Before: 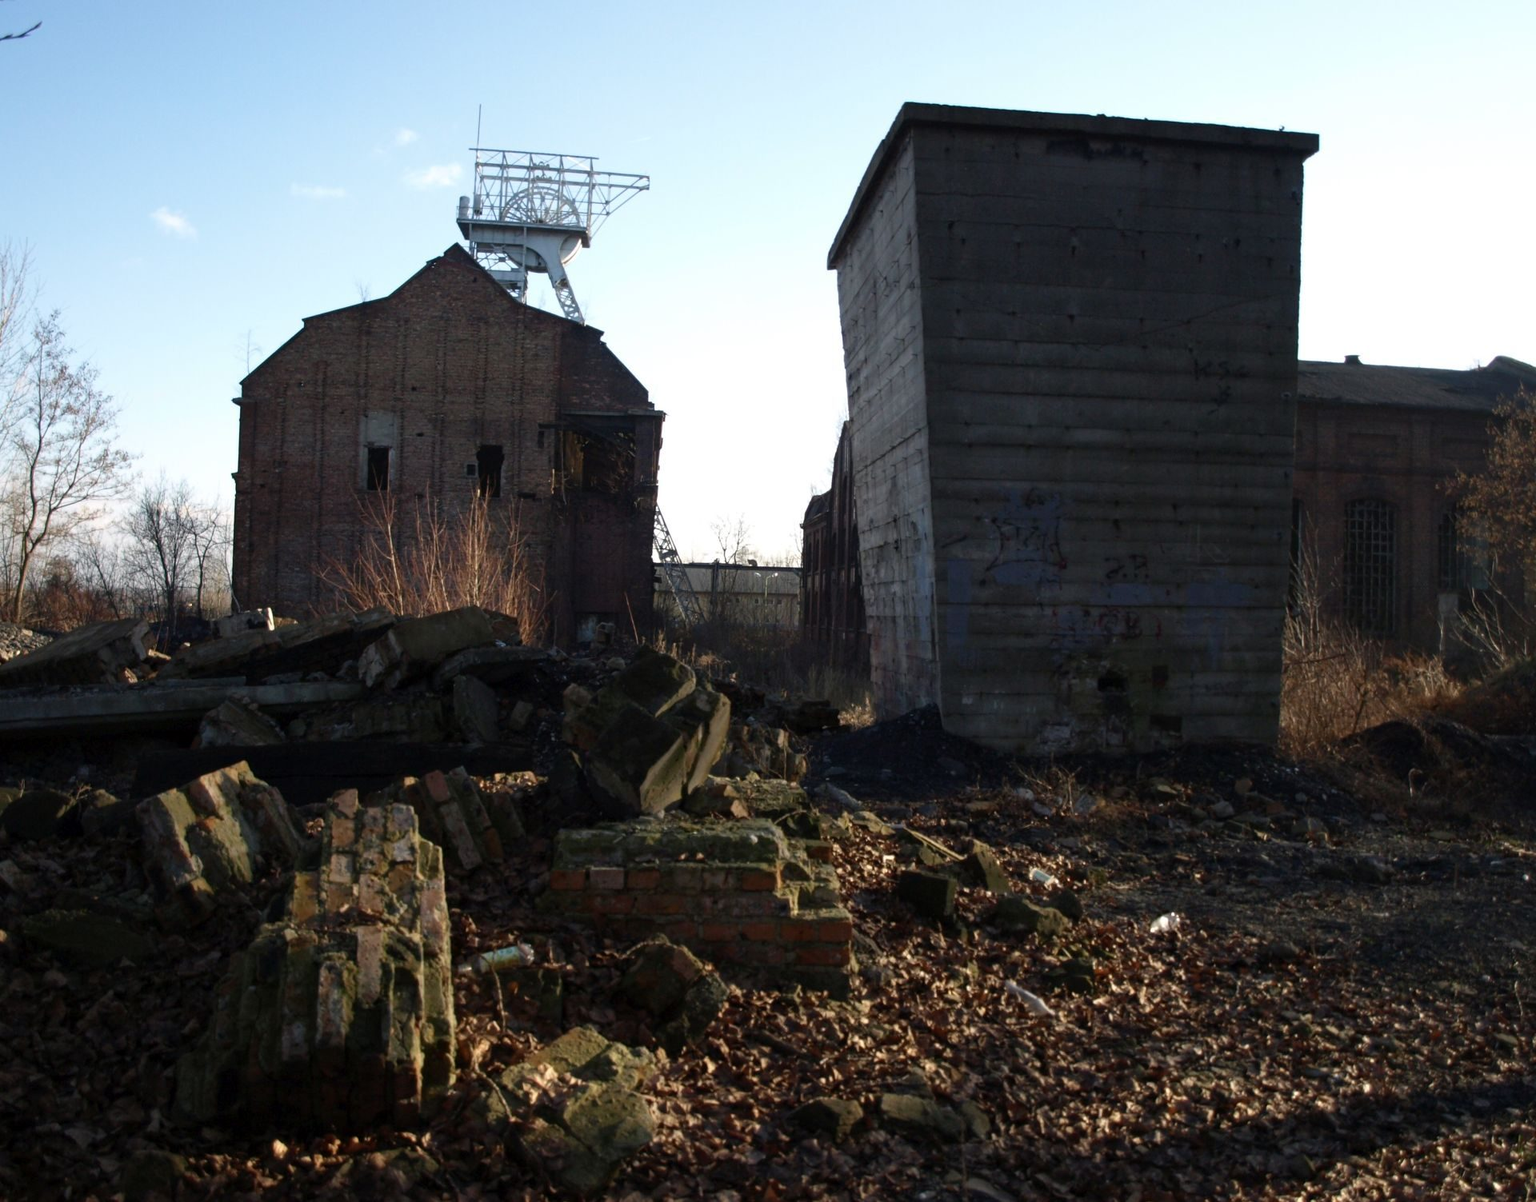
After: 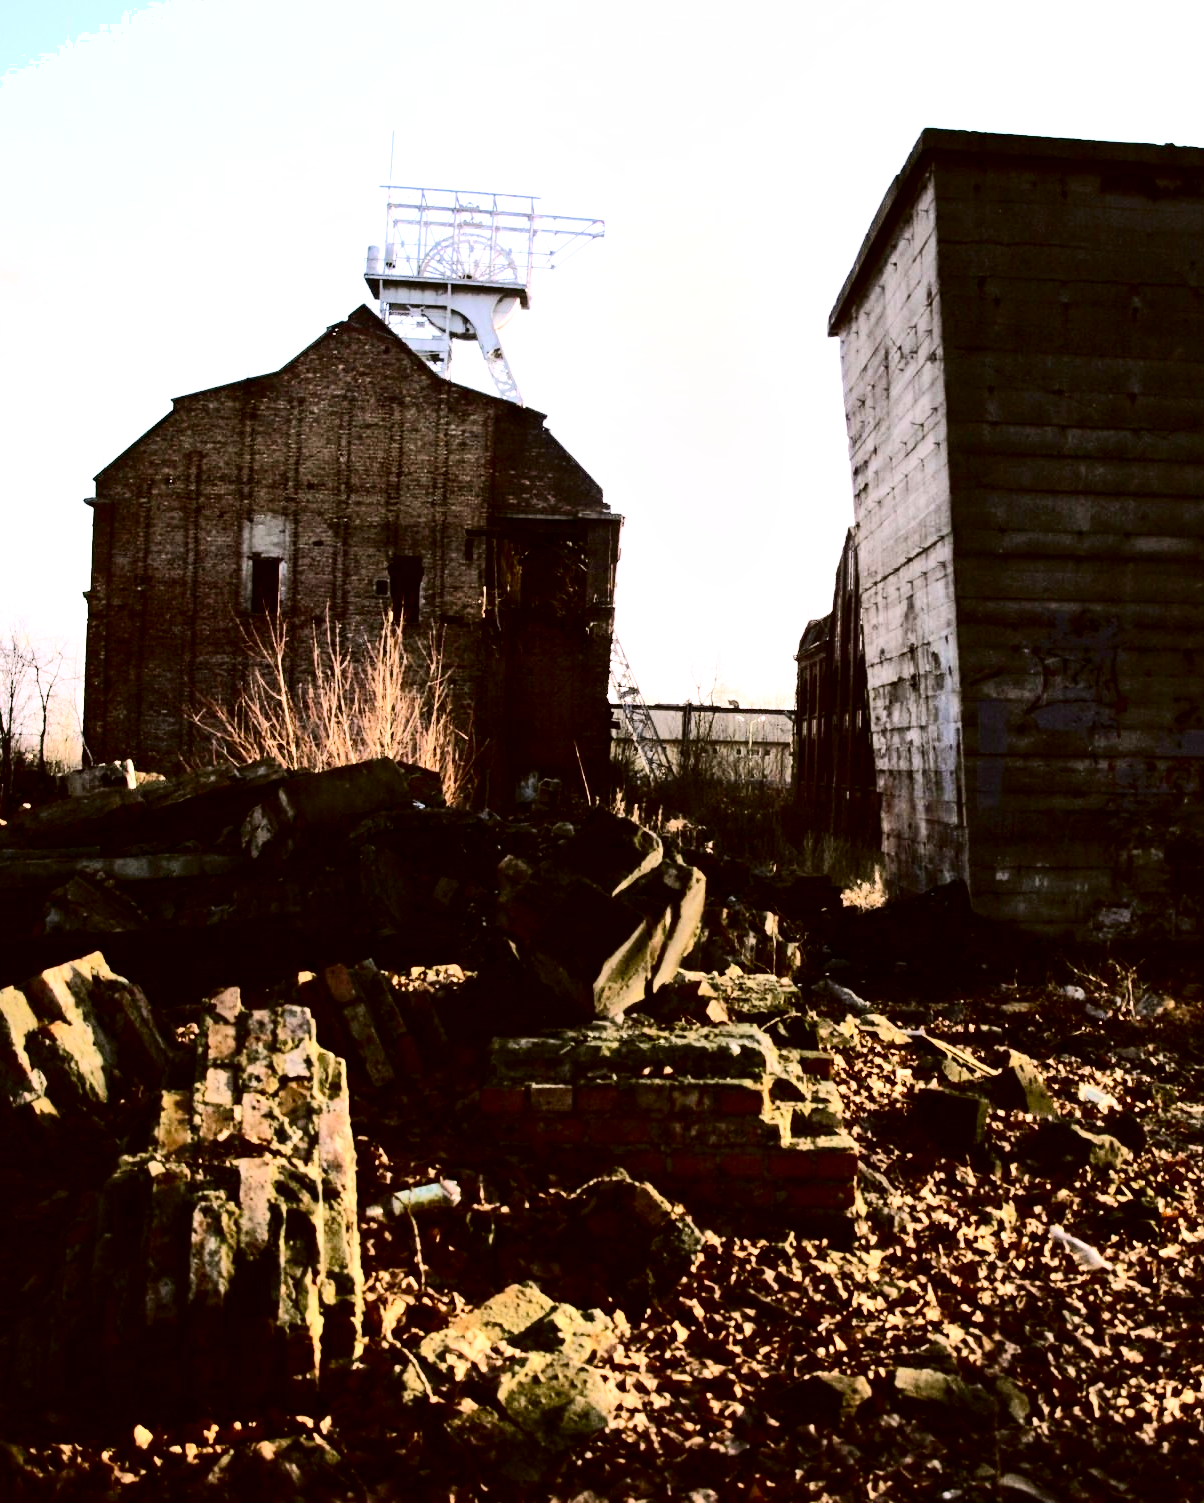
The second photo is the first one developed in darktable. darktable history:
contrast brightness saturation: contrast 0.203, brightness 0.164, saturation 0.223
exposure: black level correction 0, exposure 0.5 EV, compensate exposure bias true, compensate highlight preservation false
local contrast: mode bilateral grid, contrast 21, coarseness 51, detail 128%, midtone range 0.2
color correction: highlights a* -1.39, highlights b* 10.13, shadows a* 0.291, shadows b* 19.38
crop: left 10.797%, right 26.447%
tone curve: curves: ch0 [(0, 0) (0.086, 0.006) (0.148, 0.021) (0.245, 0.105) (0.374, 0.401) (0.444, 0.631) (0.778, 0.915) (1, 1)], color space Lab, independent channels, preserve colors none
color calibration: output R [1.063, -0.012, -0.003, 0], output B [-0.079, 0.047, 1, 0], illuminant as shot in camera, x 0.358, y 0.373, temperature 4628.91 K
shadows and highlights: shadows 12.25, white point adjustment 1.14, soften with gaussian
